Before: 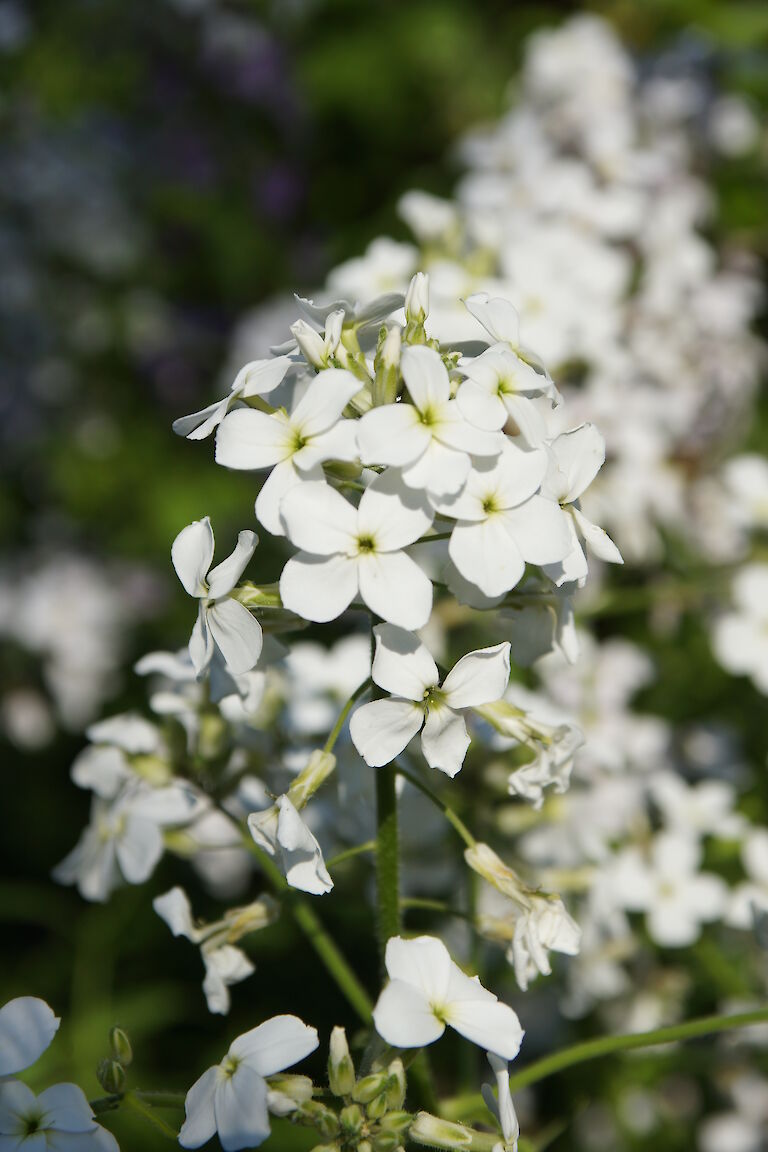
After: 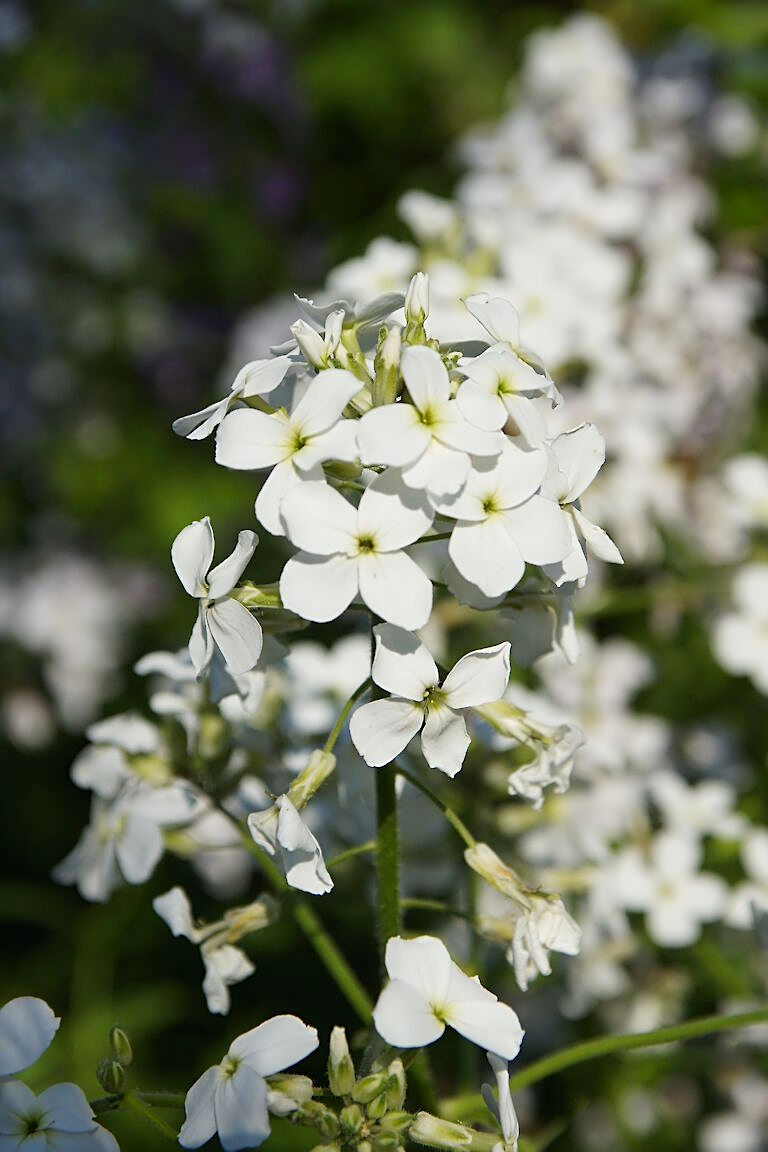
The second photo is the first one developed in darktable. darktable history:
sharpen: on, module defaults
contrast brightness saturation: contrast 0.041, saturation 0.075
